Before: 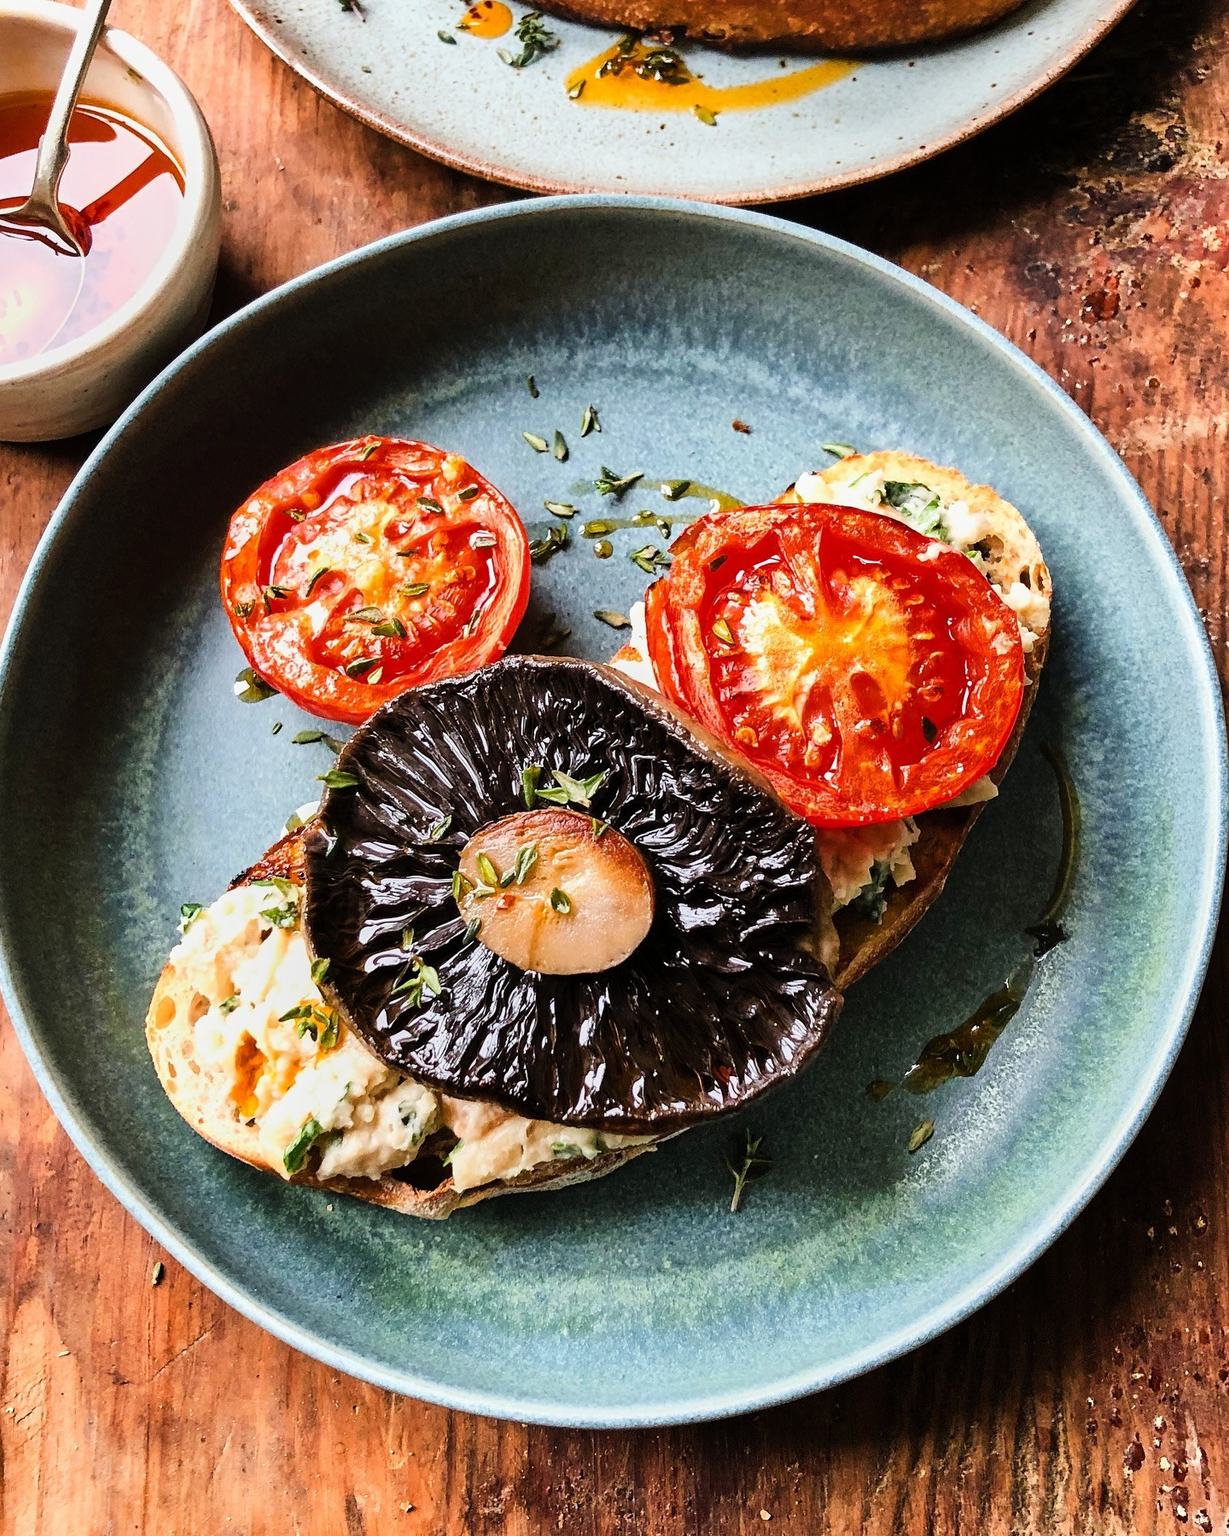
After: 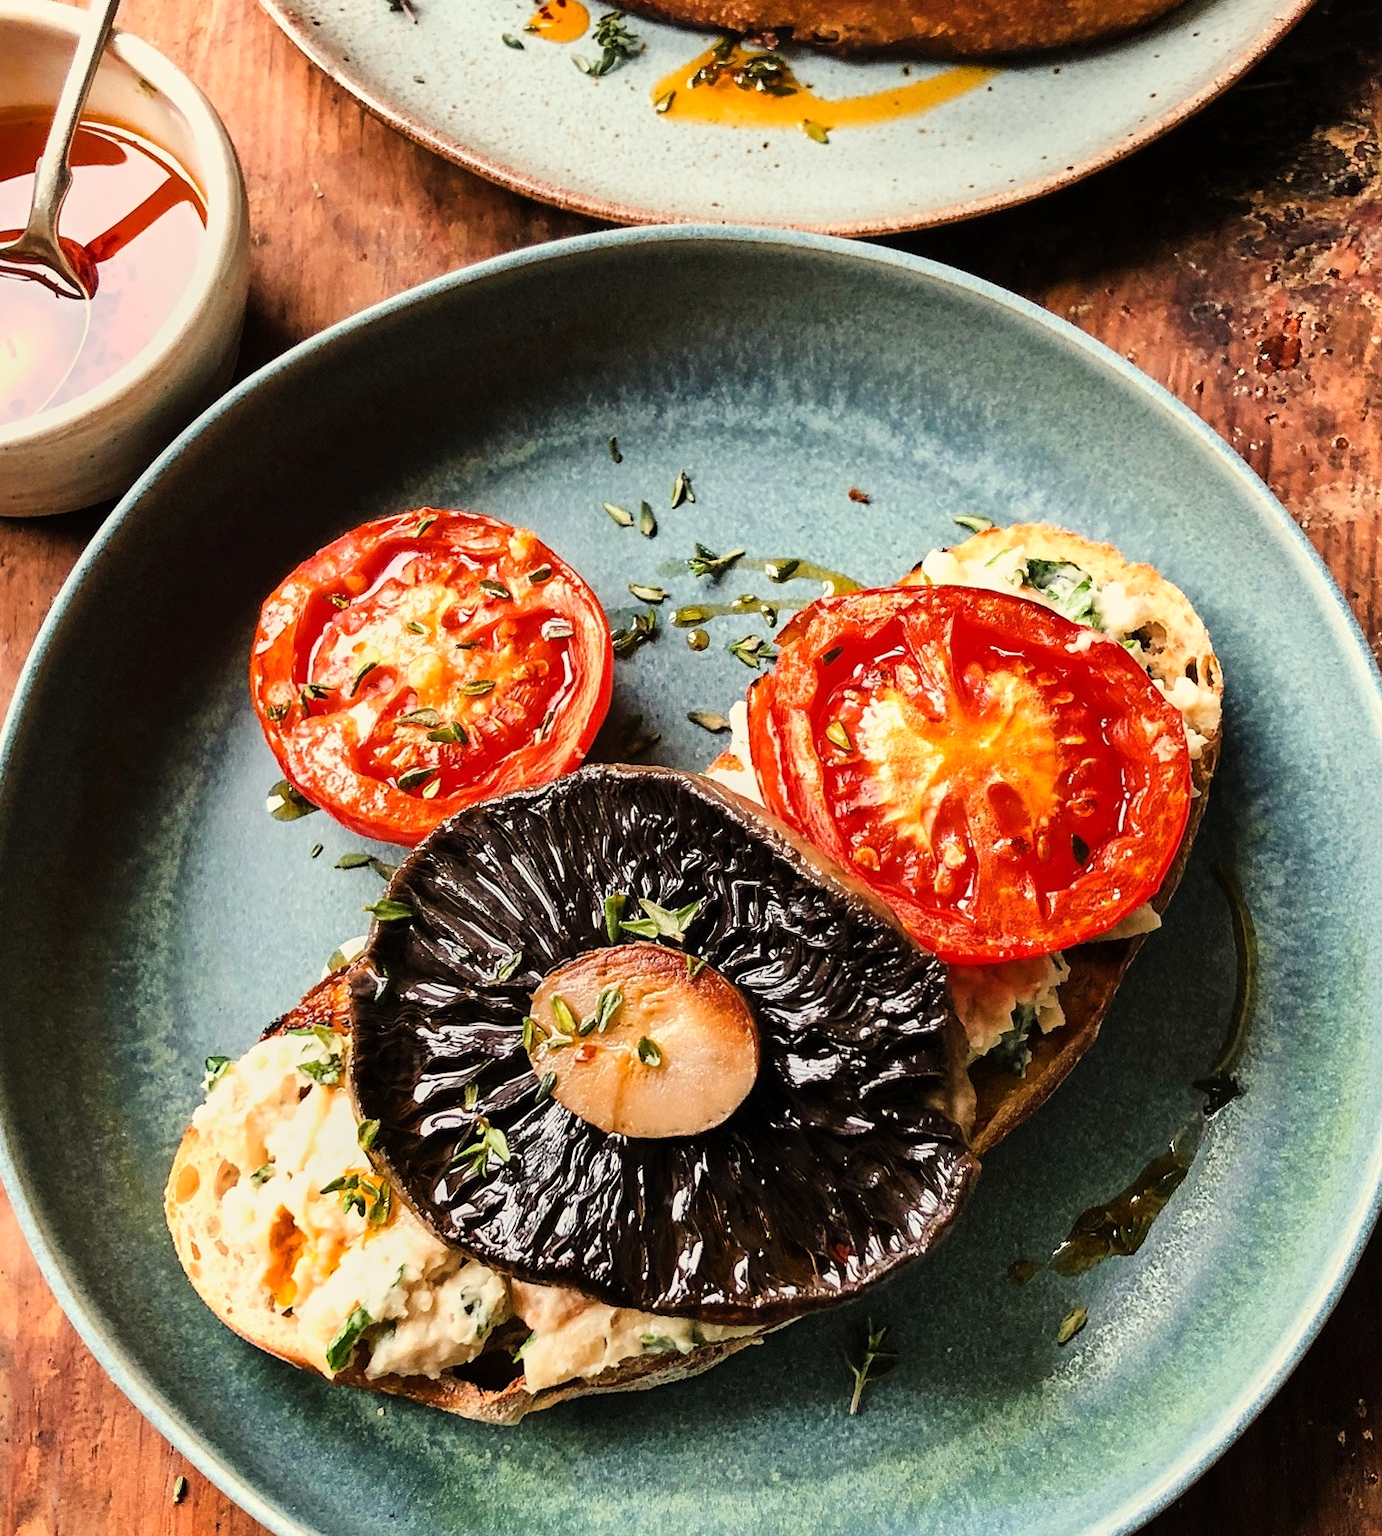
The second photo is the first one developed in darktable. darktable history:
white balance: red 1.029, blue 0.92
crop and rotate: angle 0.2°, left 0.275%, right 3.127%, bottom 14.18%
